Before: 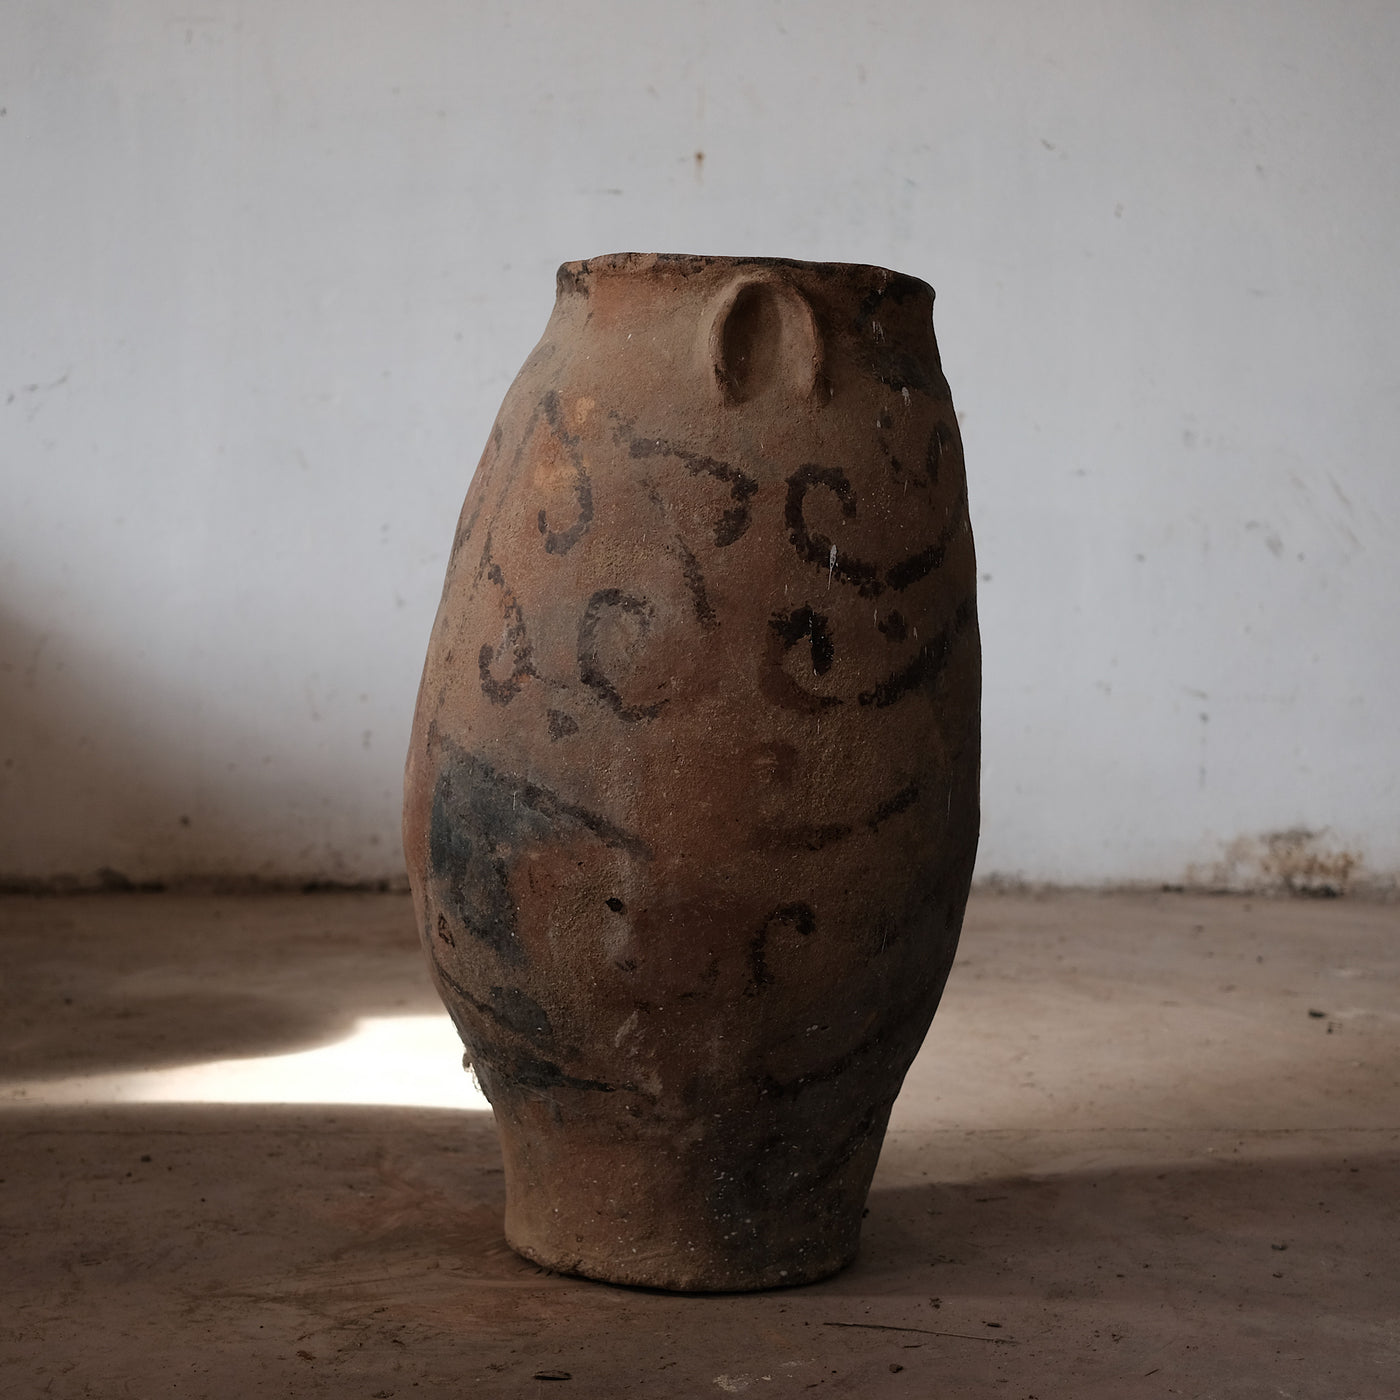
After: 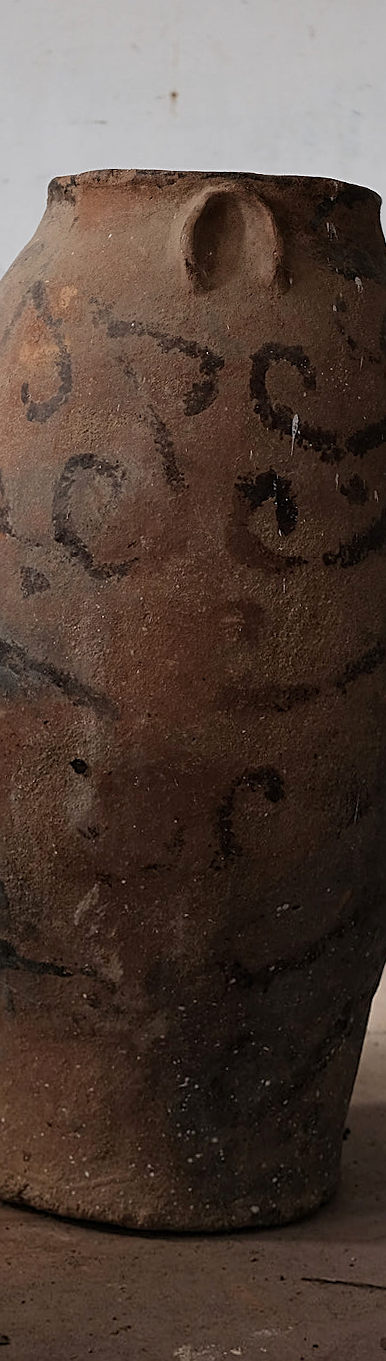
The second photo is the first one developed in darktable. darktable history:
exposure: exposure 0.2 EV, compensate highlight preservation false
crop: left 33.36%, right 33.36%
rotate and perspective: rotation 0.72°, lens shift (vertical) -0.352, lens shift (horizontal) -0.051, crop left 0.152, crop right 0.859, crop top 0.019, crop bottom 0.964
sharpen: on, module defaults
